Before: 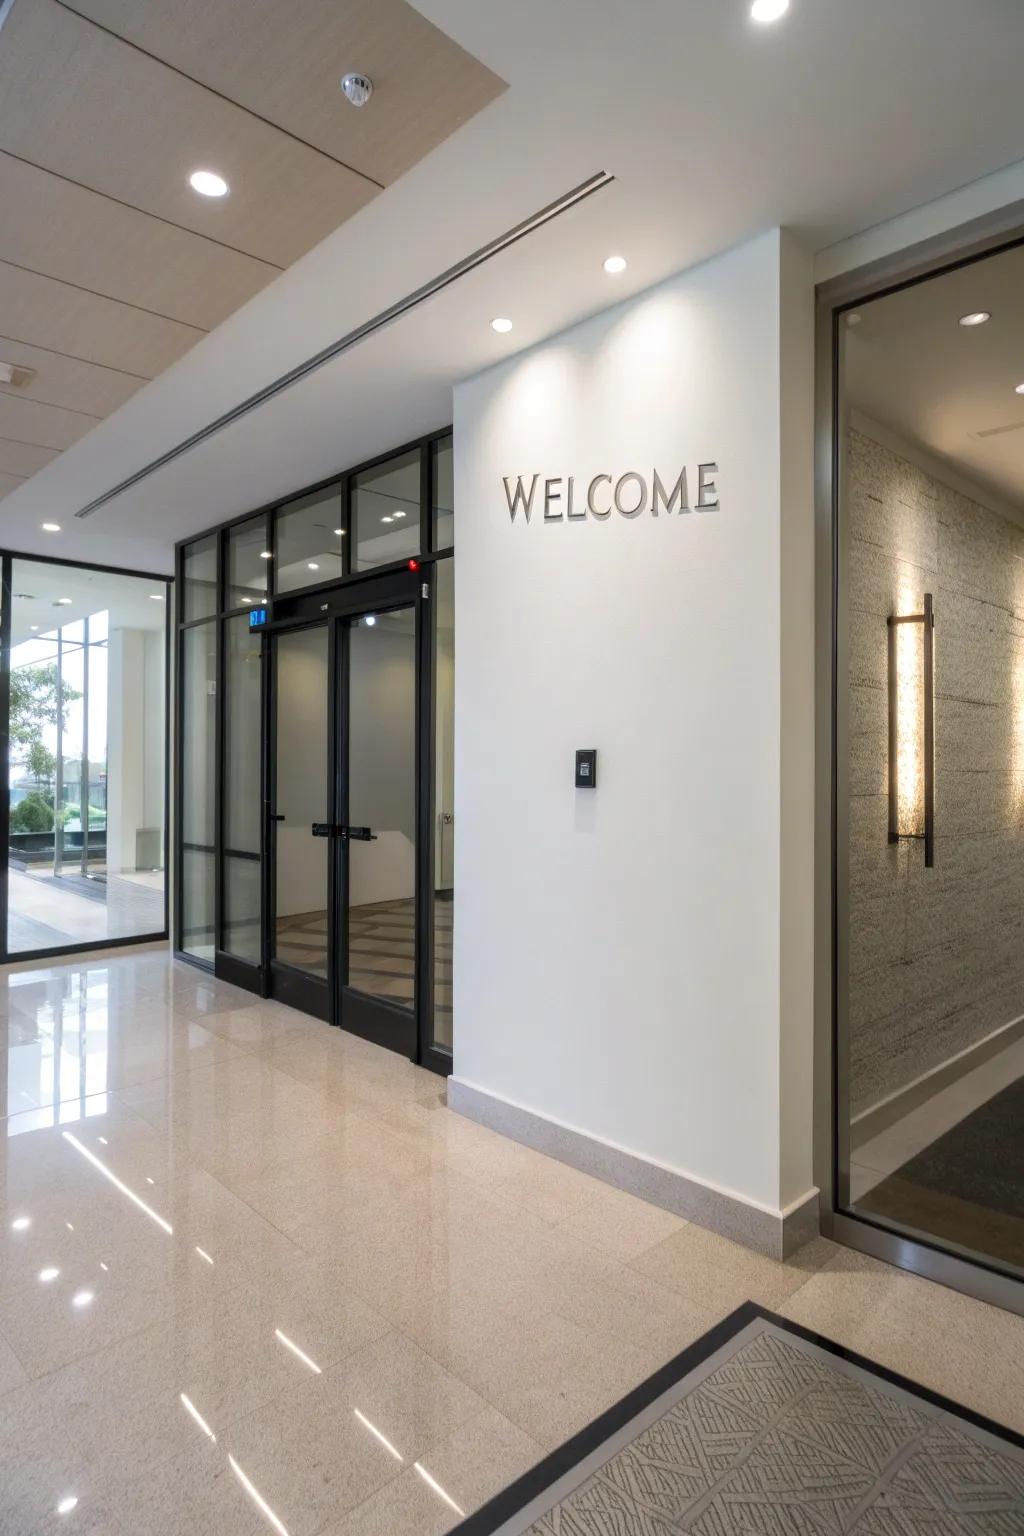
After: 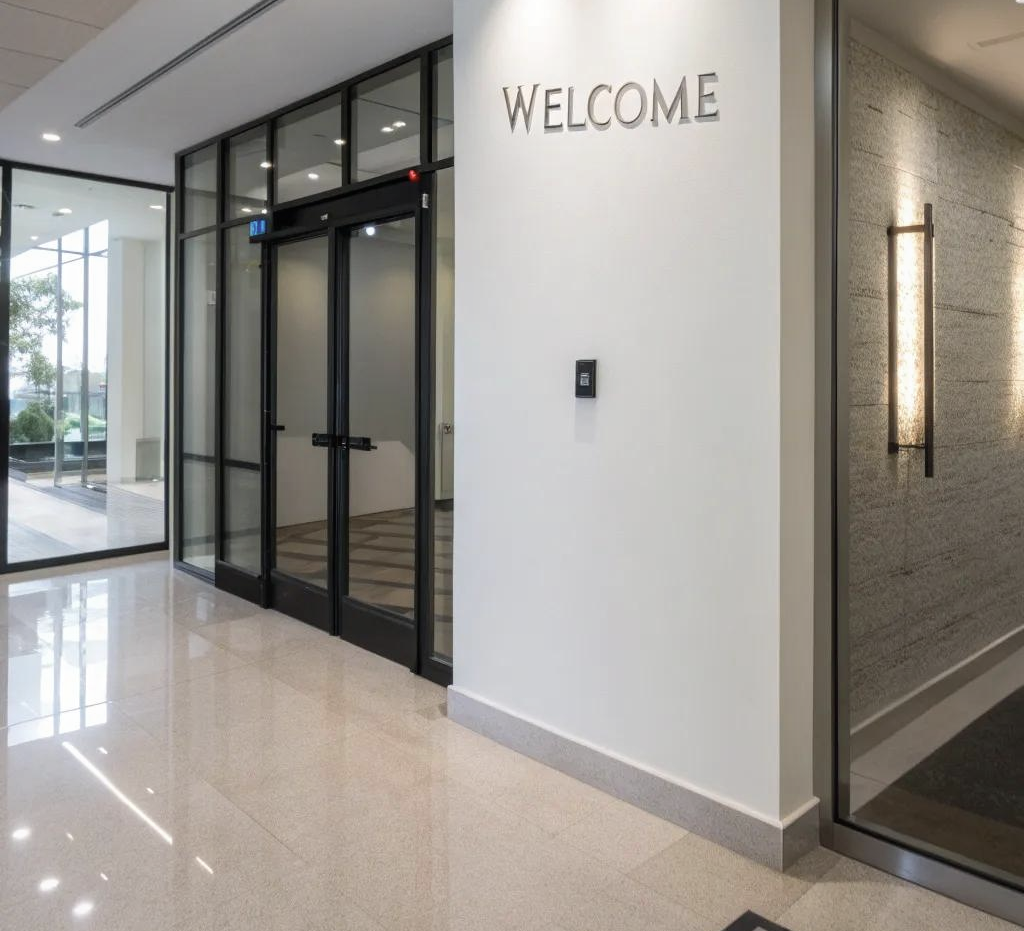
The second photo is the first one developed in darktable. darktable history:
crop and rotate: top 25.429%, bottom 13.942%
color correction: highlights b* 0.012, saturation 0.775
contrast equalizer: y [[0.5, 0.5, 0.472, 0.5, 0.5, 0.5], [0.5 ×6], [0.5 ×6], [0 ×6], [0 ×6]]
